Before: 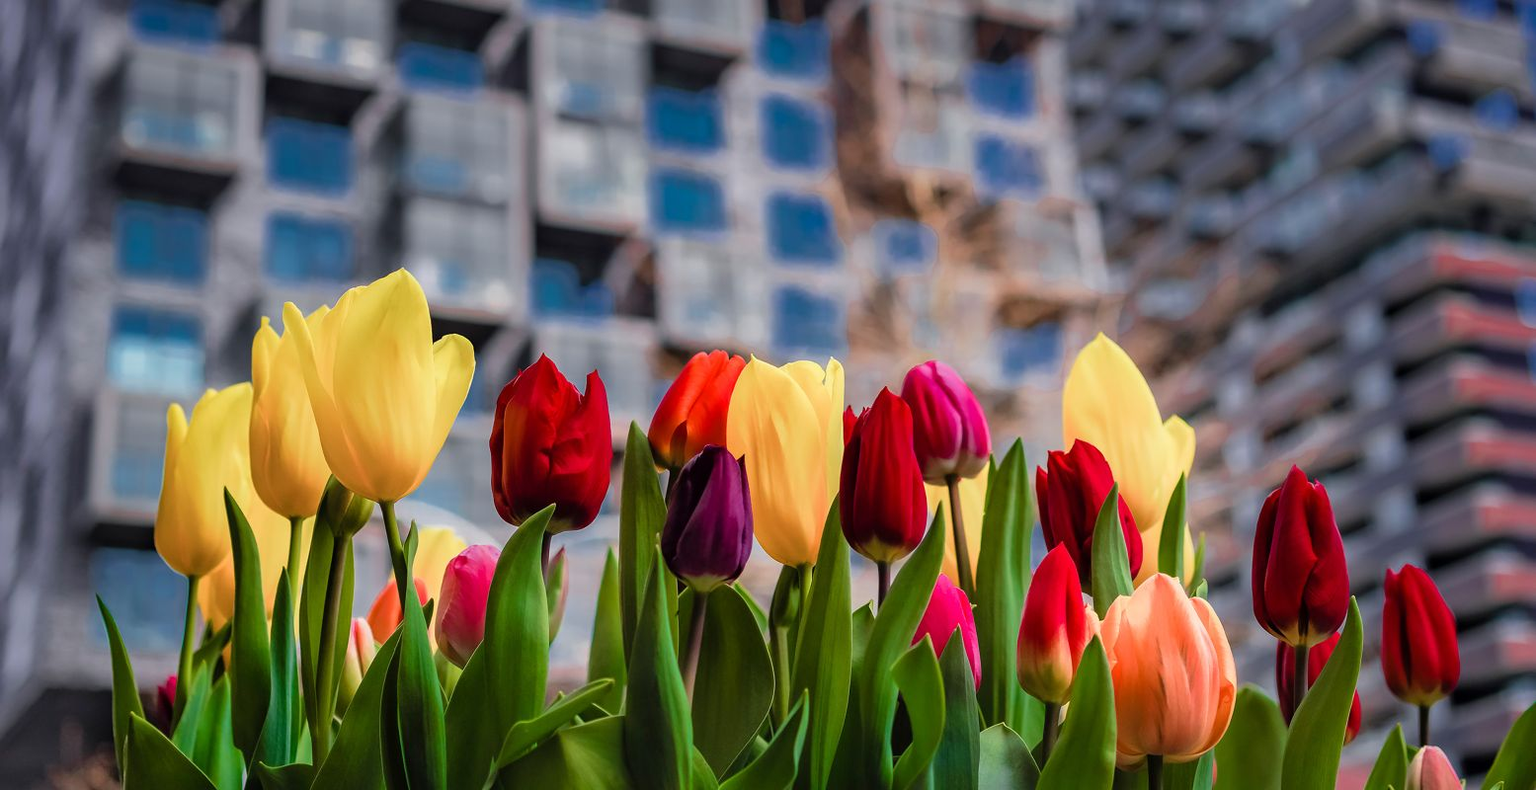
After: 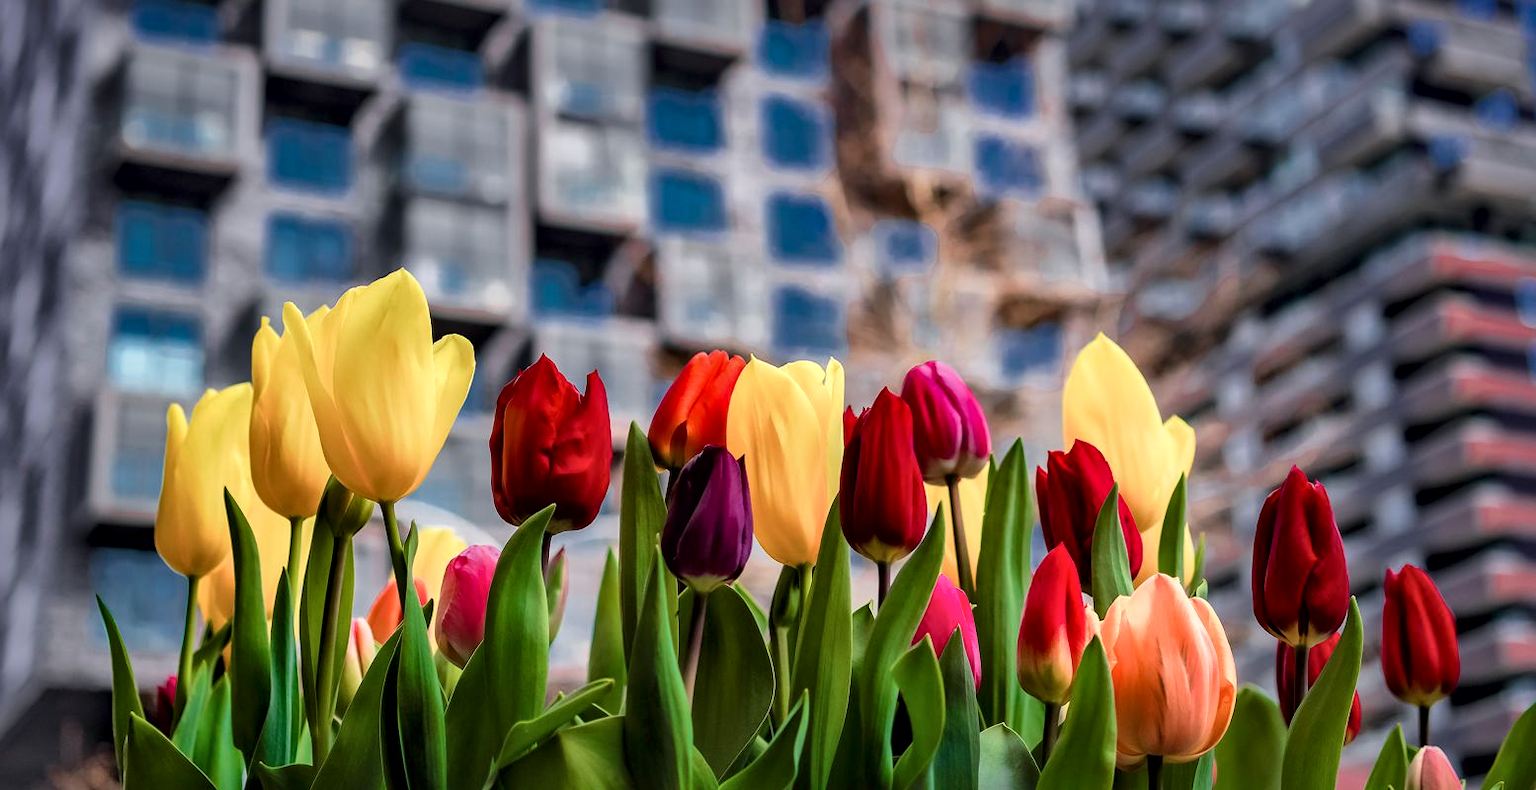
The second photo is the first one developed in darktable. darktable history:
local contrast: mode bilateral grid, contrast 26, coarseness 46, detail 151%, midtone range 0.2
